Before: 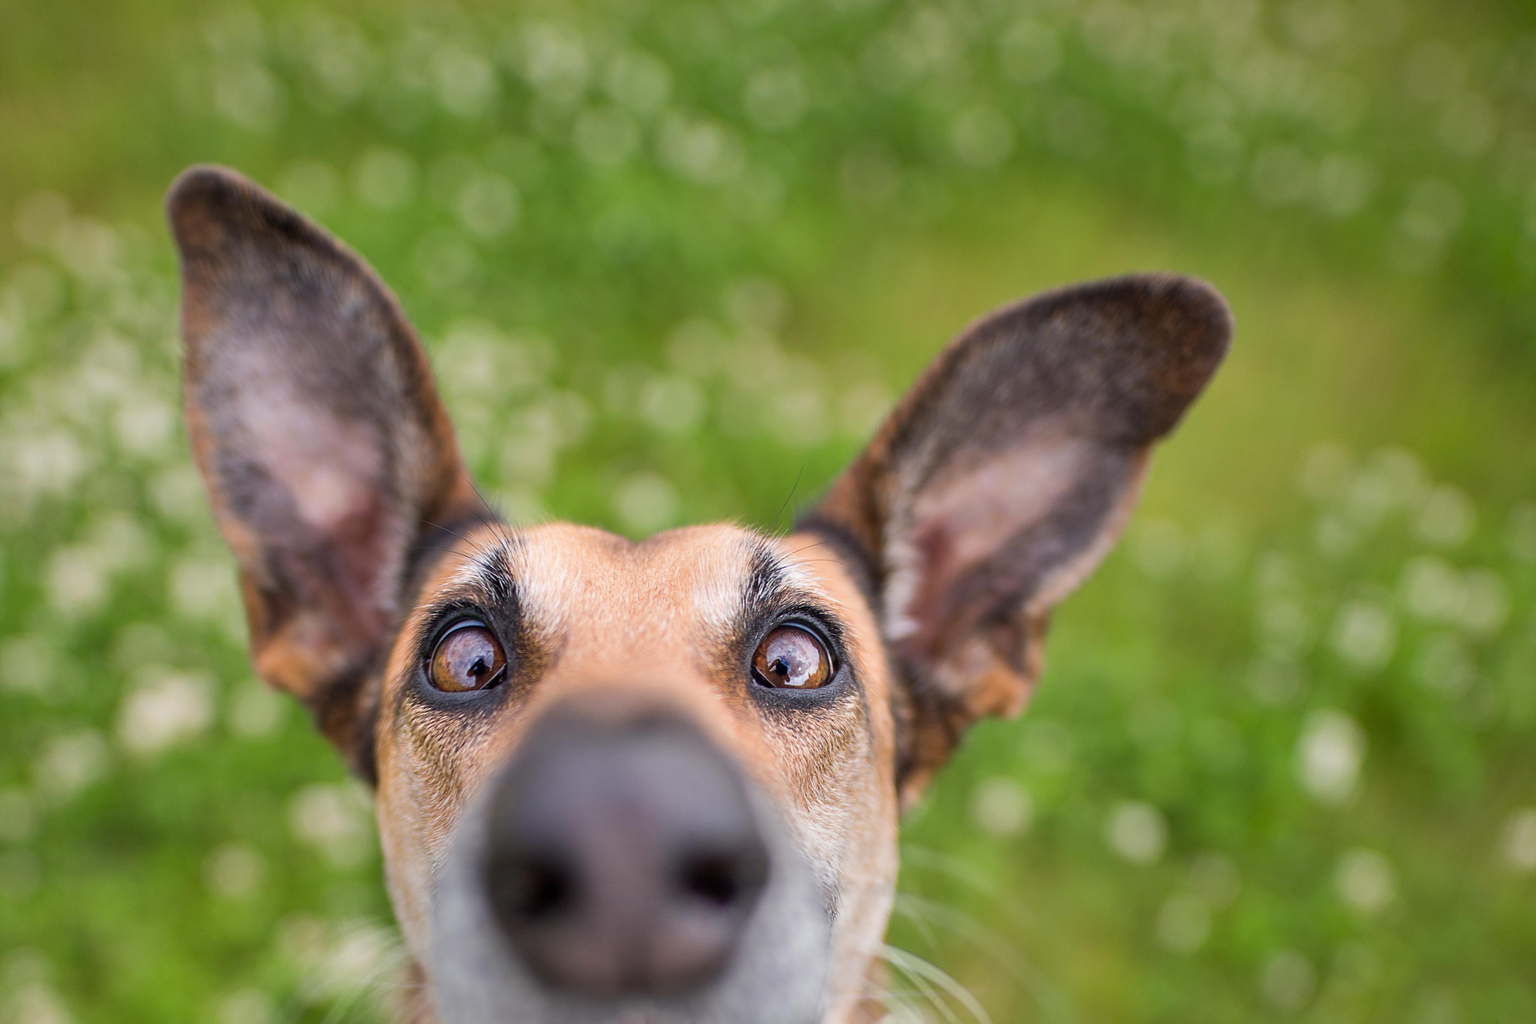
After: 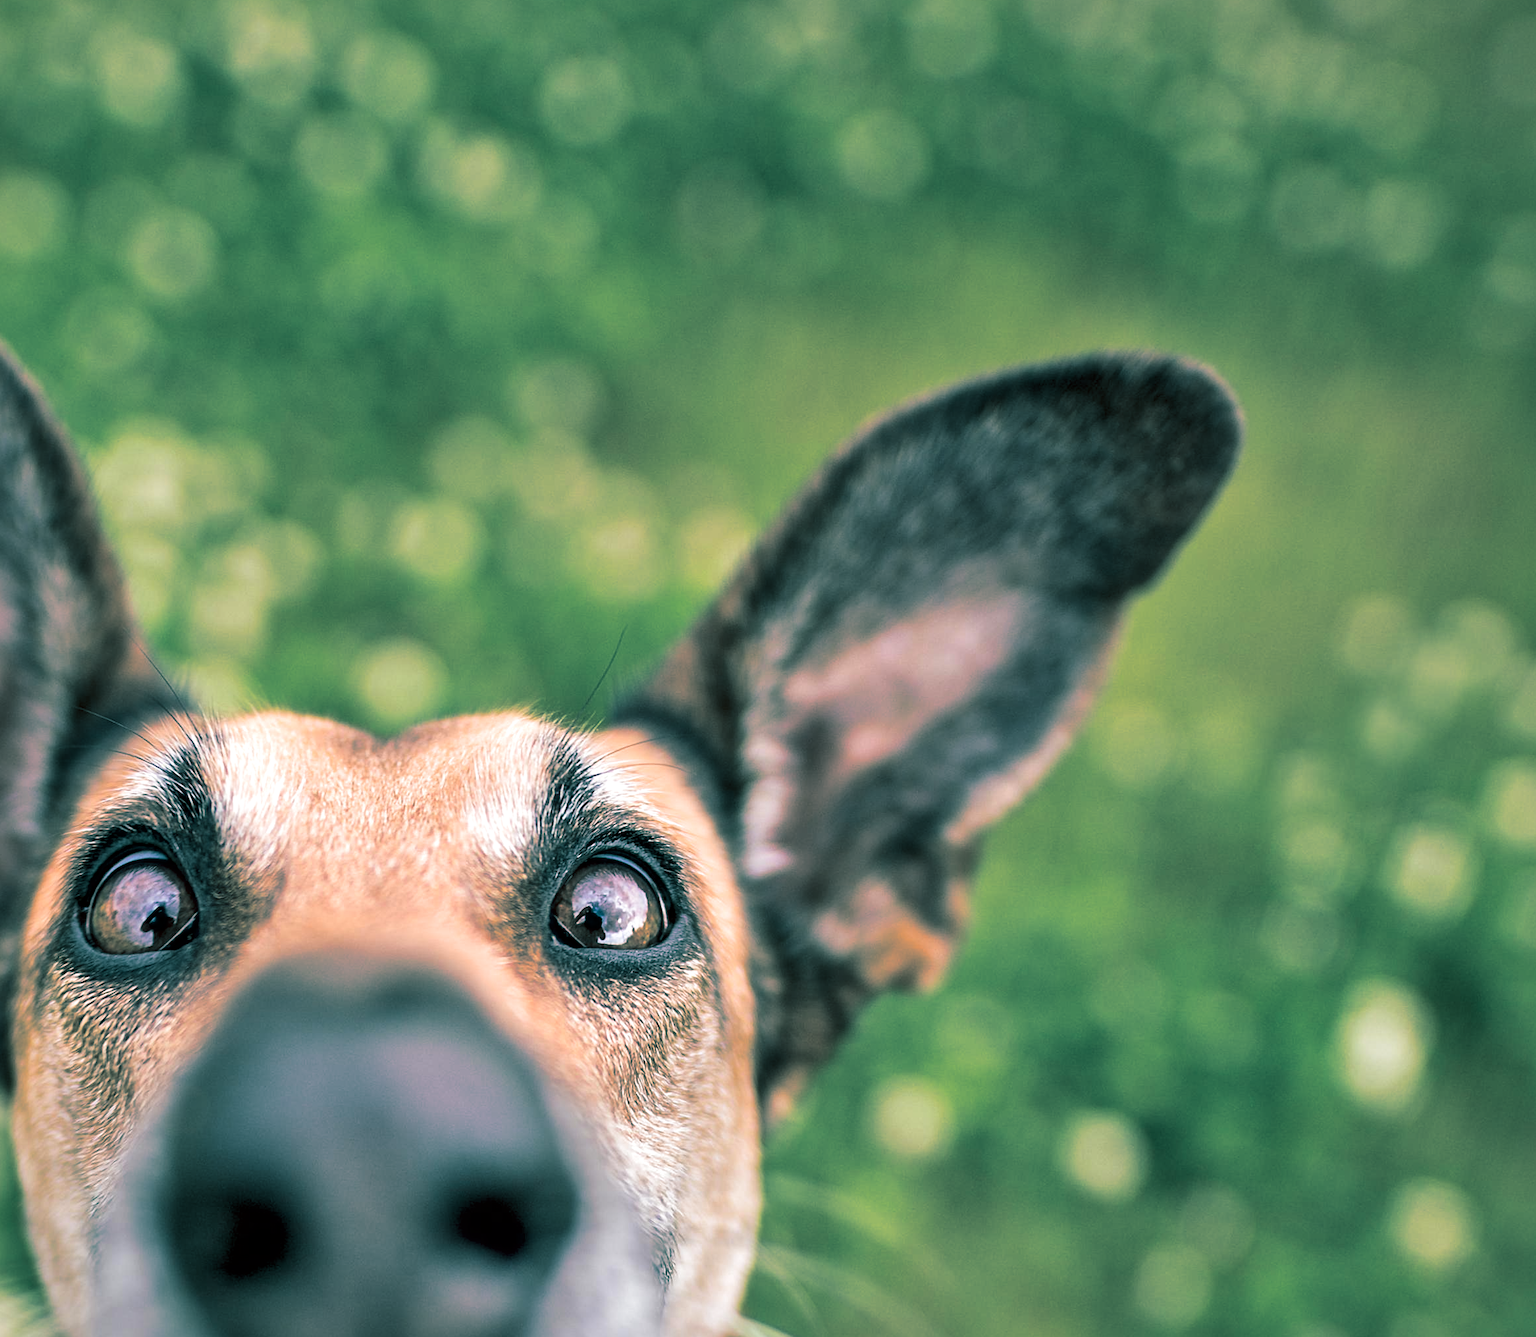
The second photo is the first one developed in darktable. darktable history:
split-toning: shadows › hue 183.6°, shadows › saturation 0.52, highlights › hue 0°, highlights › saturation 0
color balance: contrast 10%
crop and rotate: left 24.034%, top 2.838%, right 6.406%, bottom 6.299%
local contrast: mode bilateral grid, contrast 25, coarseness 47, detail 151%, midtone range 0.2
